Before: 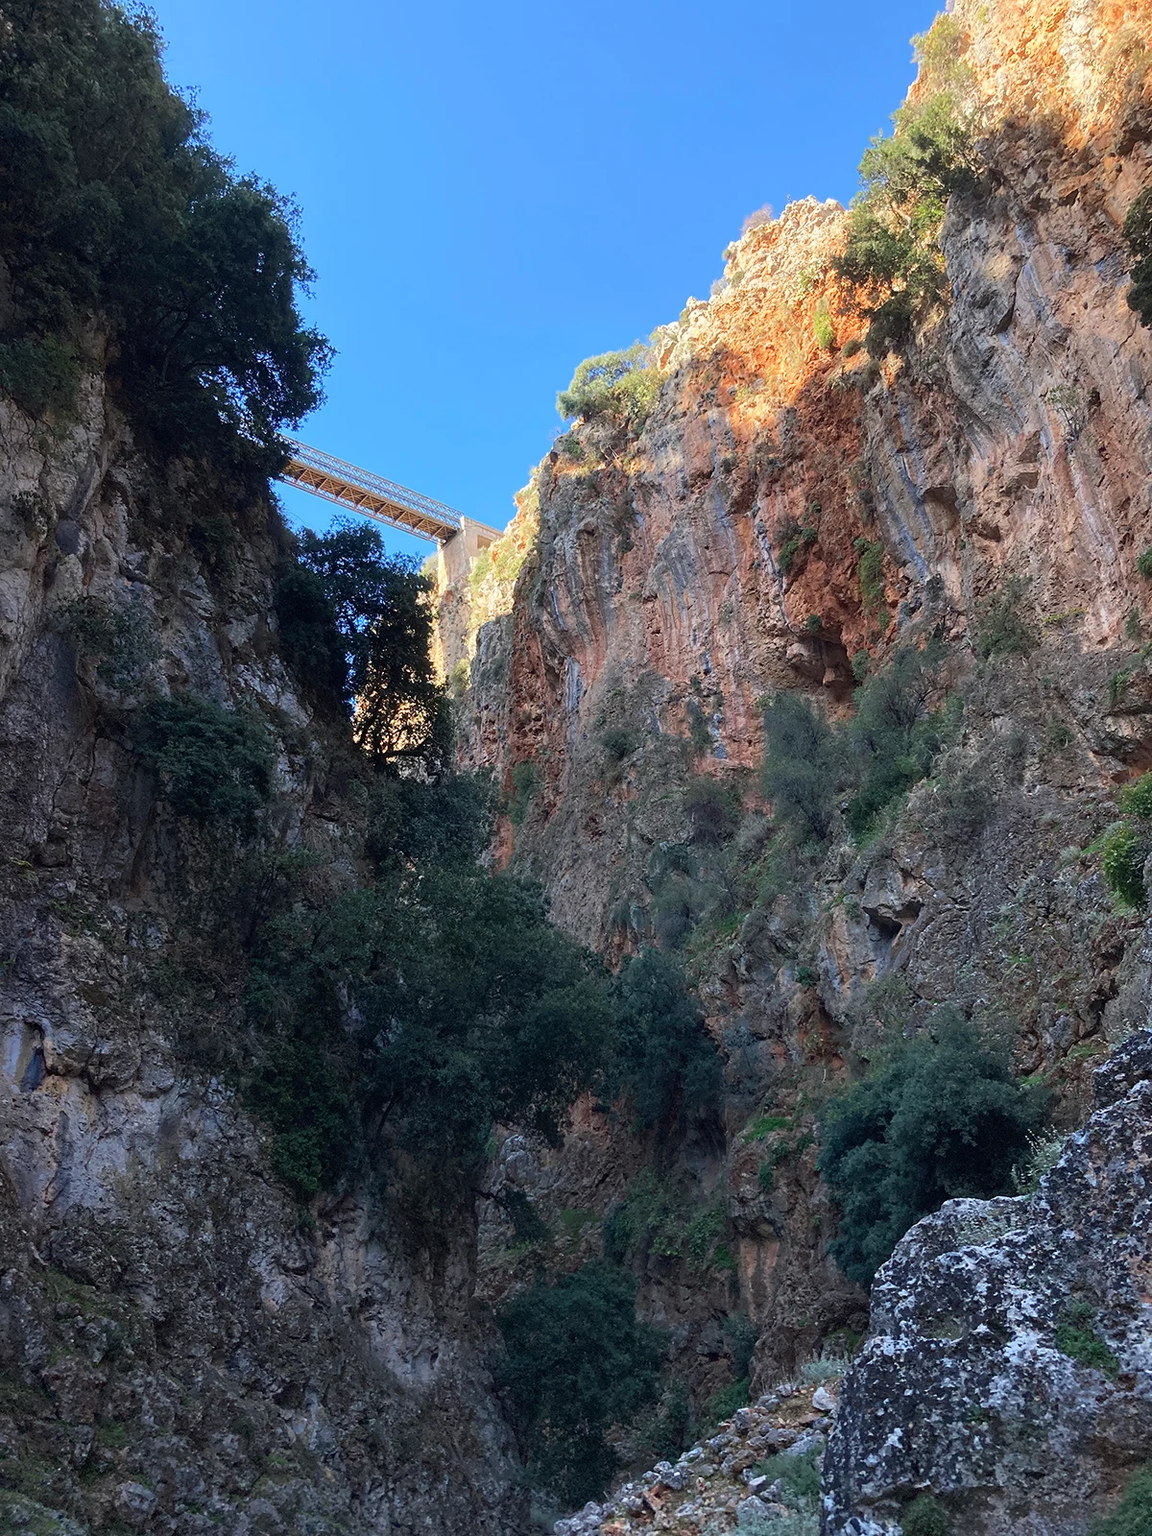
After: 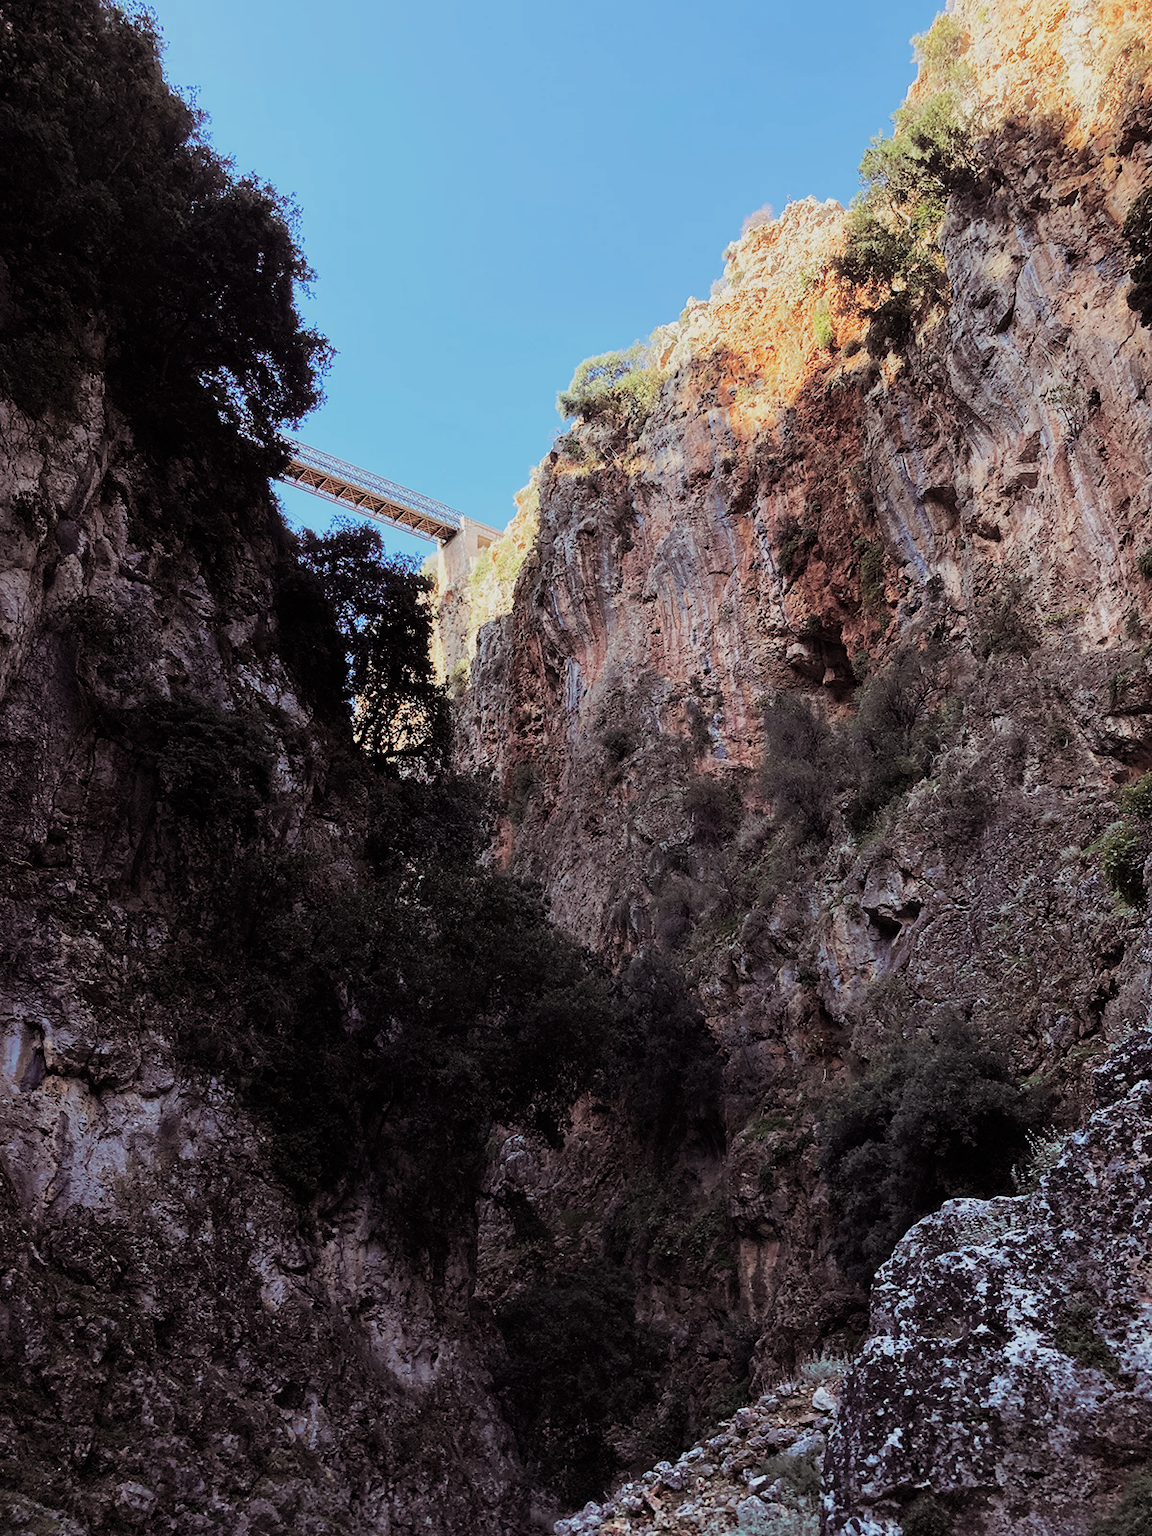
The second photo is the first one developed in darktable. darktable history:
split-toning: shadows › saturation 0.24, highlights › hue 54°, highlights › saturation 0.24
sigmoid: contrast 1.7, skew -0.2, preserve hue 0%, red attenuation 0.1, red rotation 0.035, green attenuation 0.1, green rotation -0.017, blue attenuation 0.15, blue rotation -0.052, base primaries Rec2020
